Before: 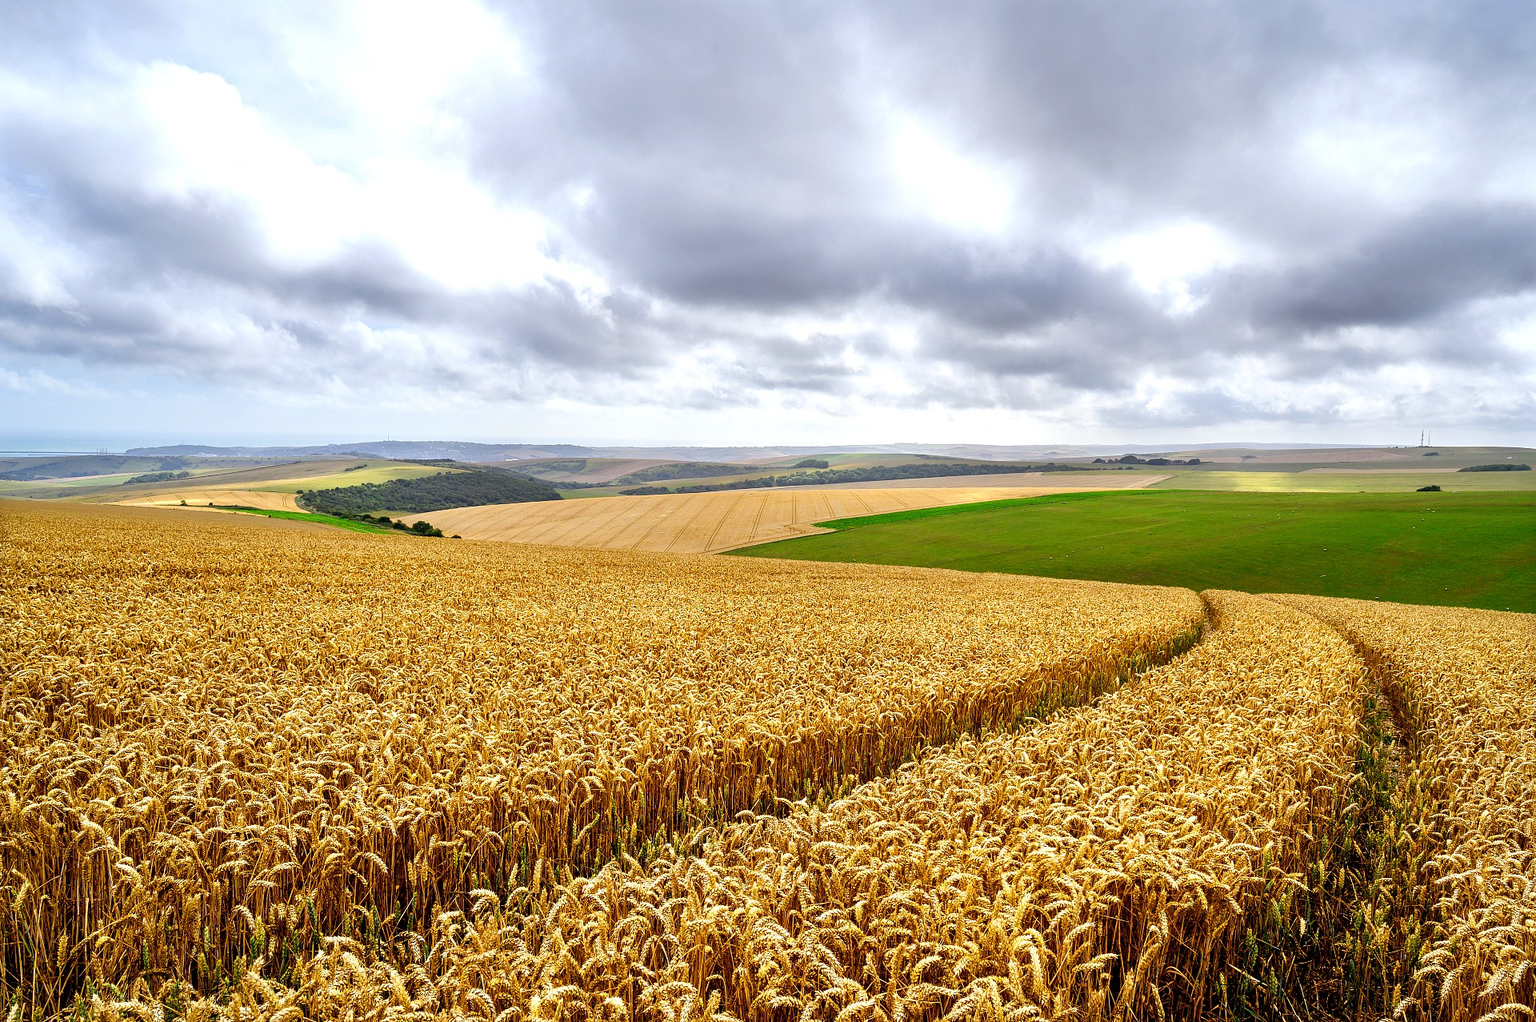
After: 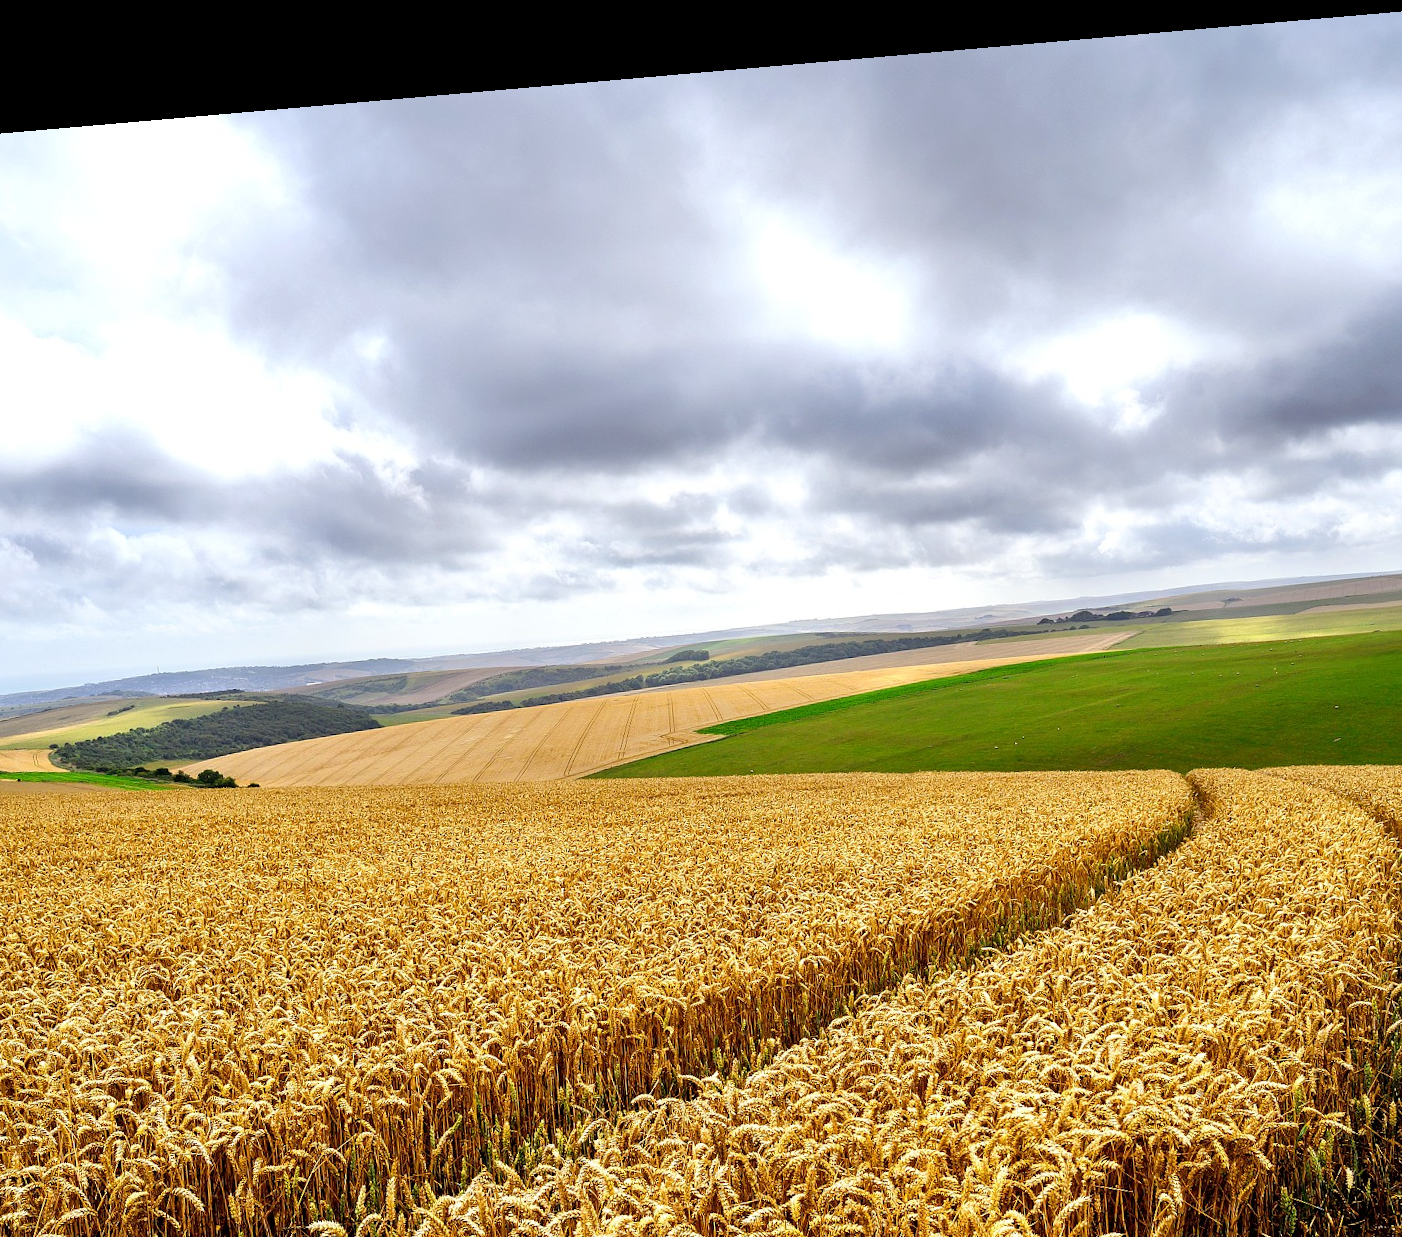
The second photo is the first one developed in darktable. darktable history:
crop: left 18.479%, right 12.2%, bottom 13.971%
rotate and perspective: rotation -4.98°, automatic cropping off
